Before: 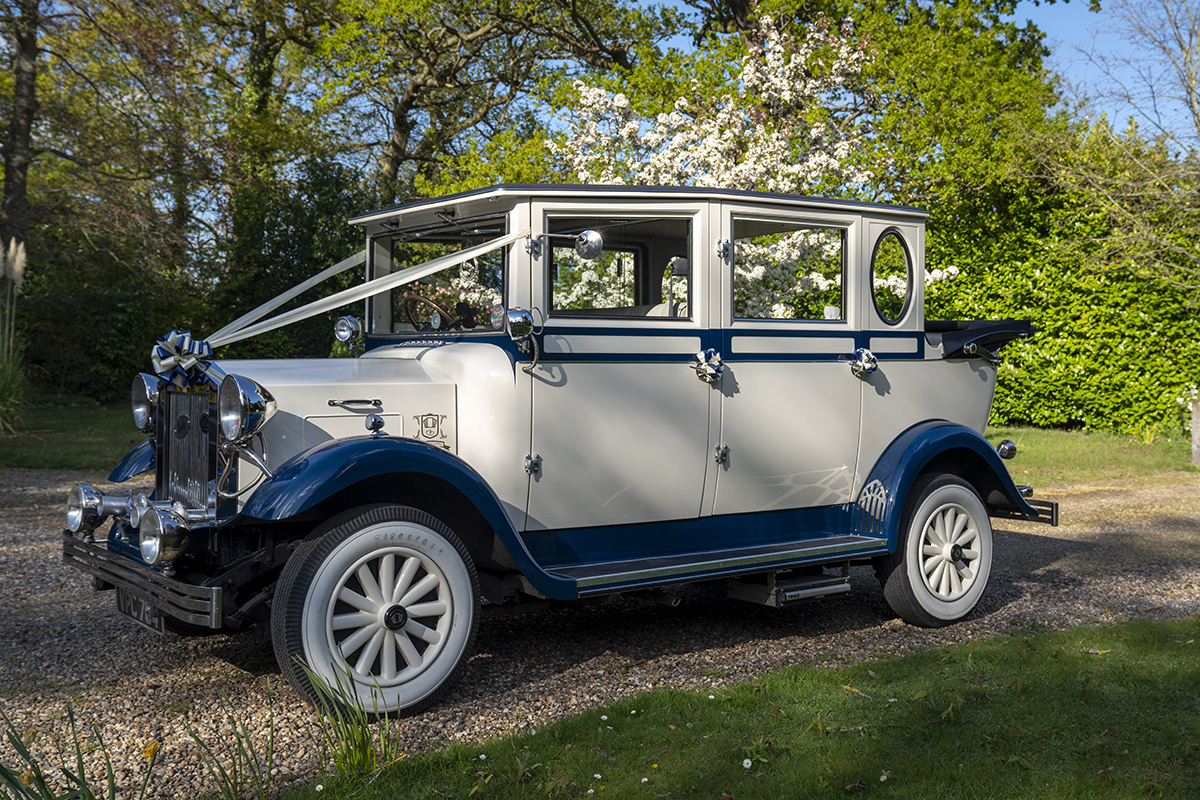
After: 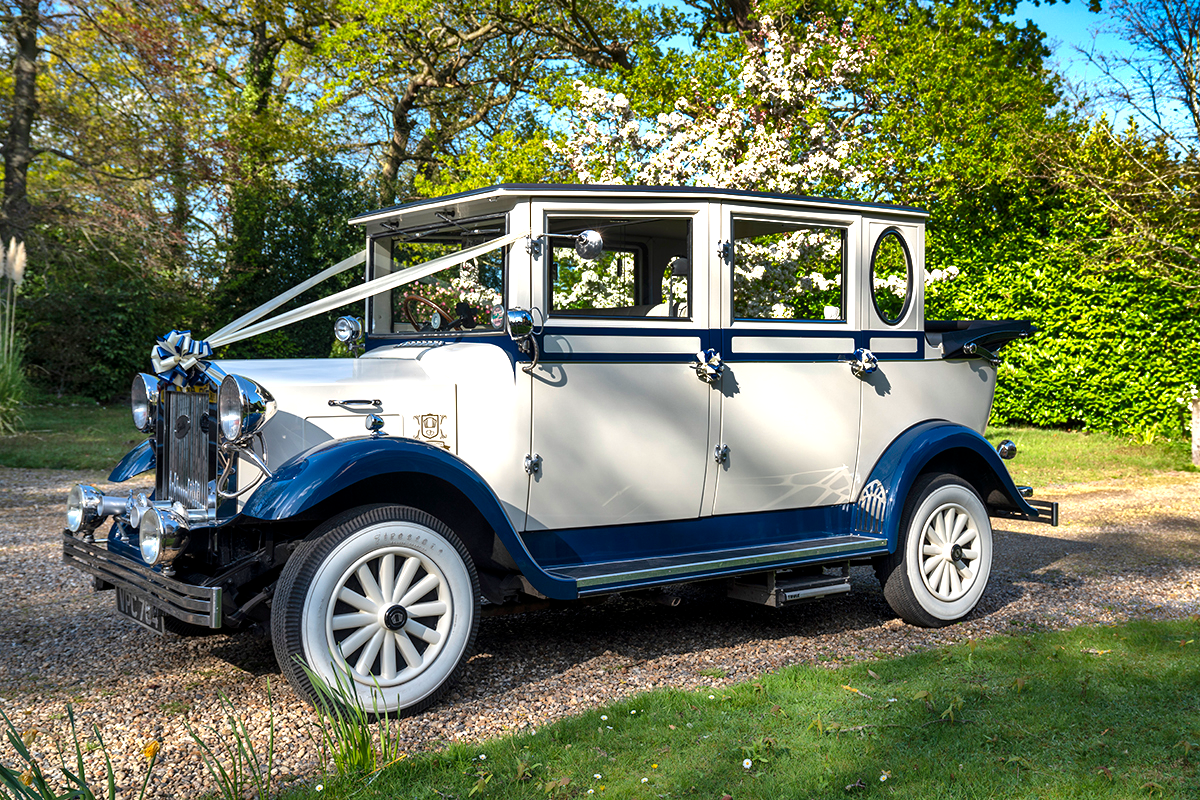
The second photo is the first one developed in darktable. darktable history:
shadows and highlights: radius 123.58, shadows 99.89, white point adjustment -2.84, highlights -98.01, soften with gaussian
exposure: exposure 0.992 EV, compensate highlight preservation false
